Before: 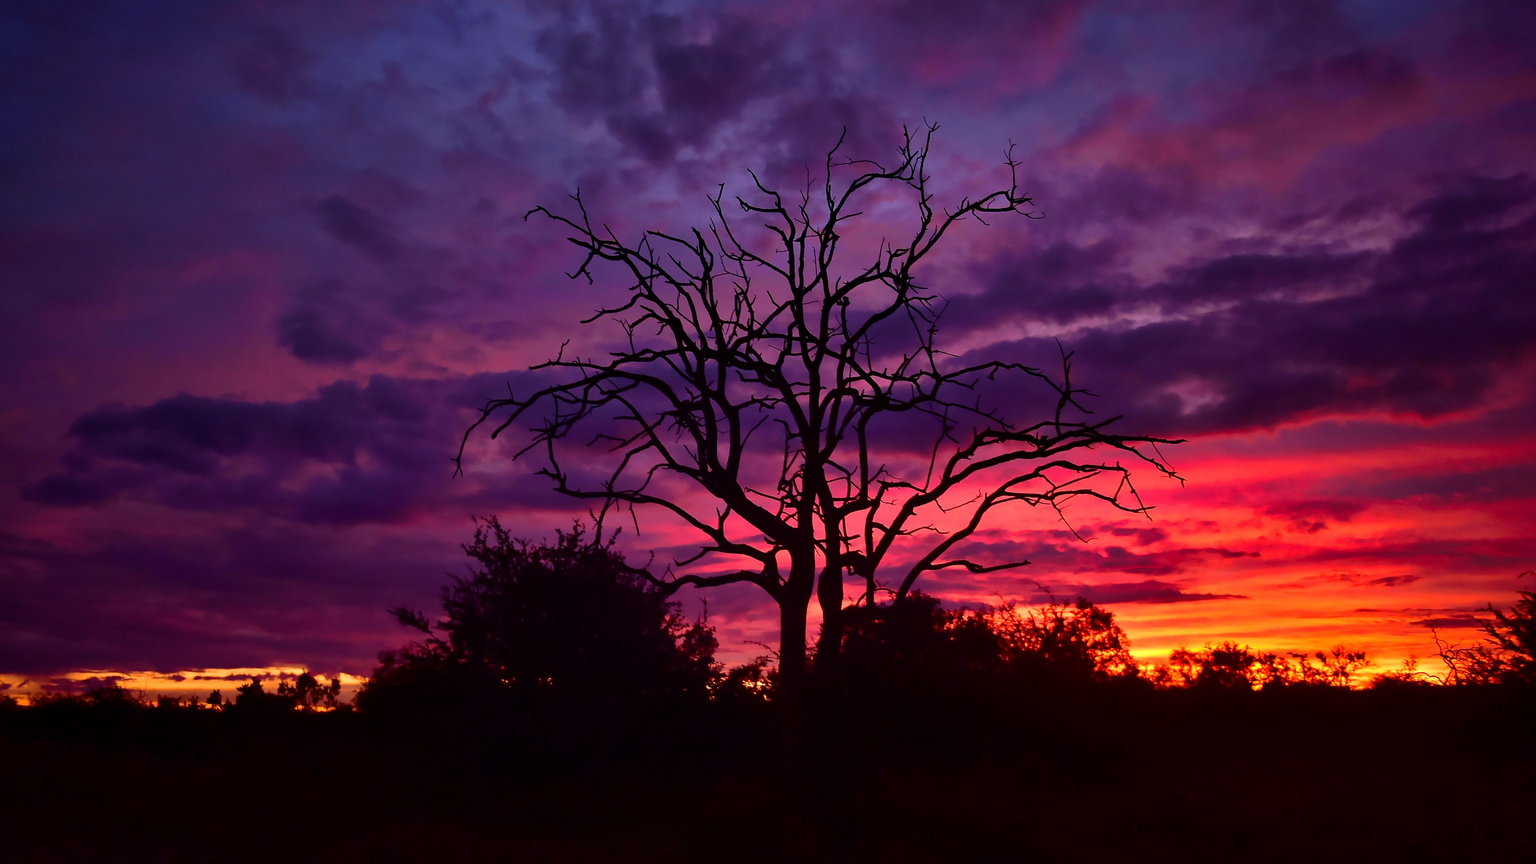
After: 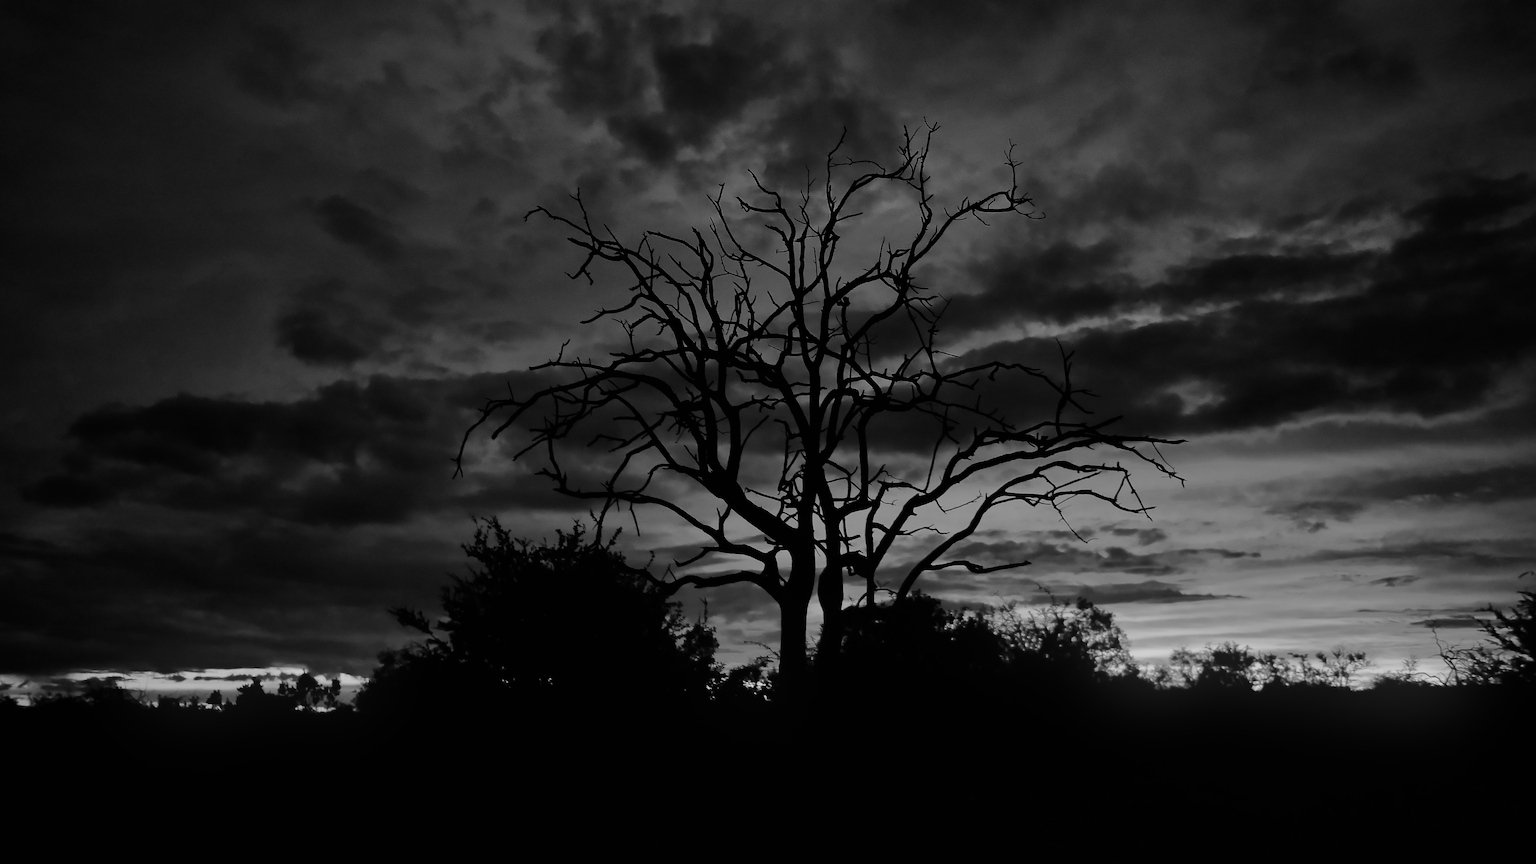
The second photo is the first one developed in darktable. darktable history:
bloom: threshold 82.5%, strength 16.25%
sigmoid: skew -0.2, preserve hue 0%, red attenuation 0.1, red rotation 0.035, green attenuation 0.1, green rotation -0.017, blue attenuation 0.15, blue rotation -0.052, base primaries Rec2020
color correction: highlights a* 17.94, highlights b* 35.39, shadows a* 1.48, shadows b* 6.42, saturation 1.01
monochrome: on, module defaults
